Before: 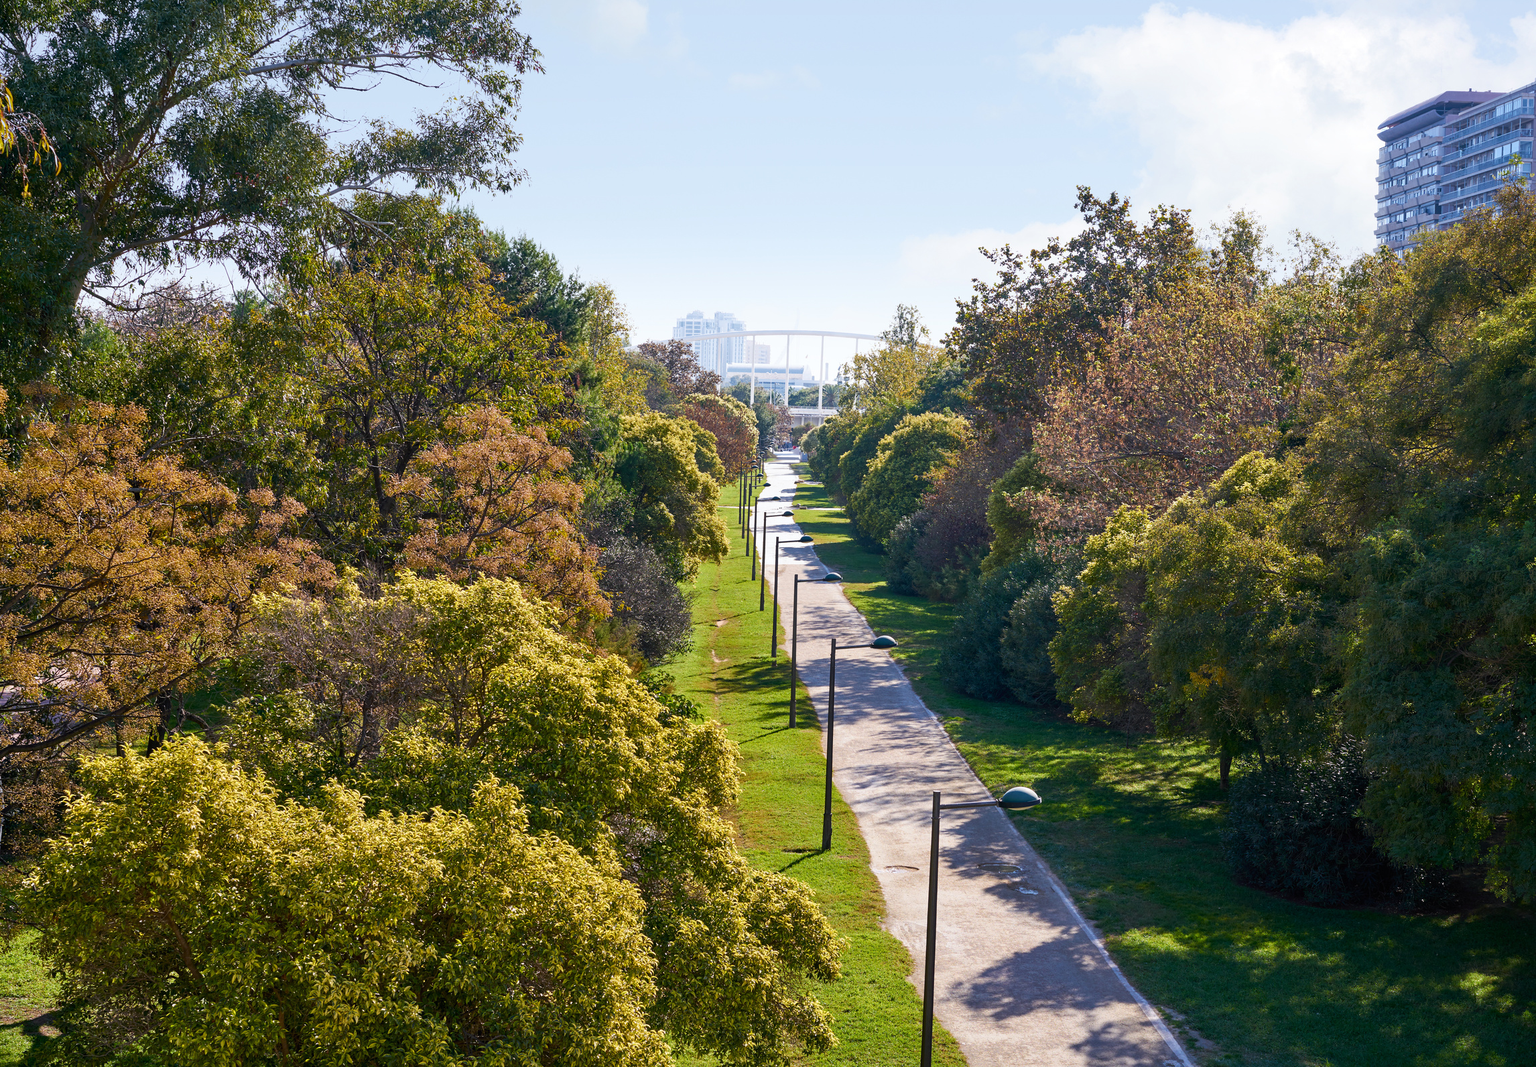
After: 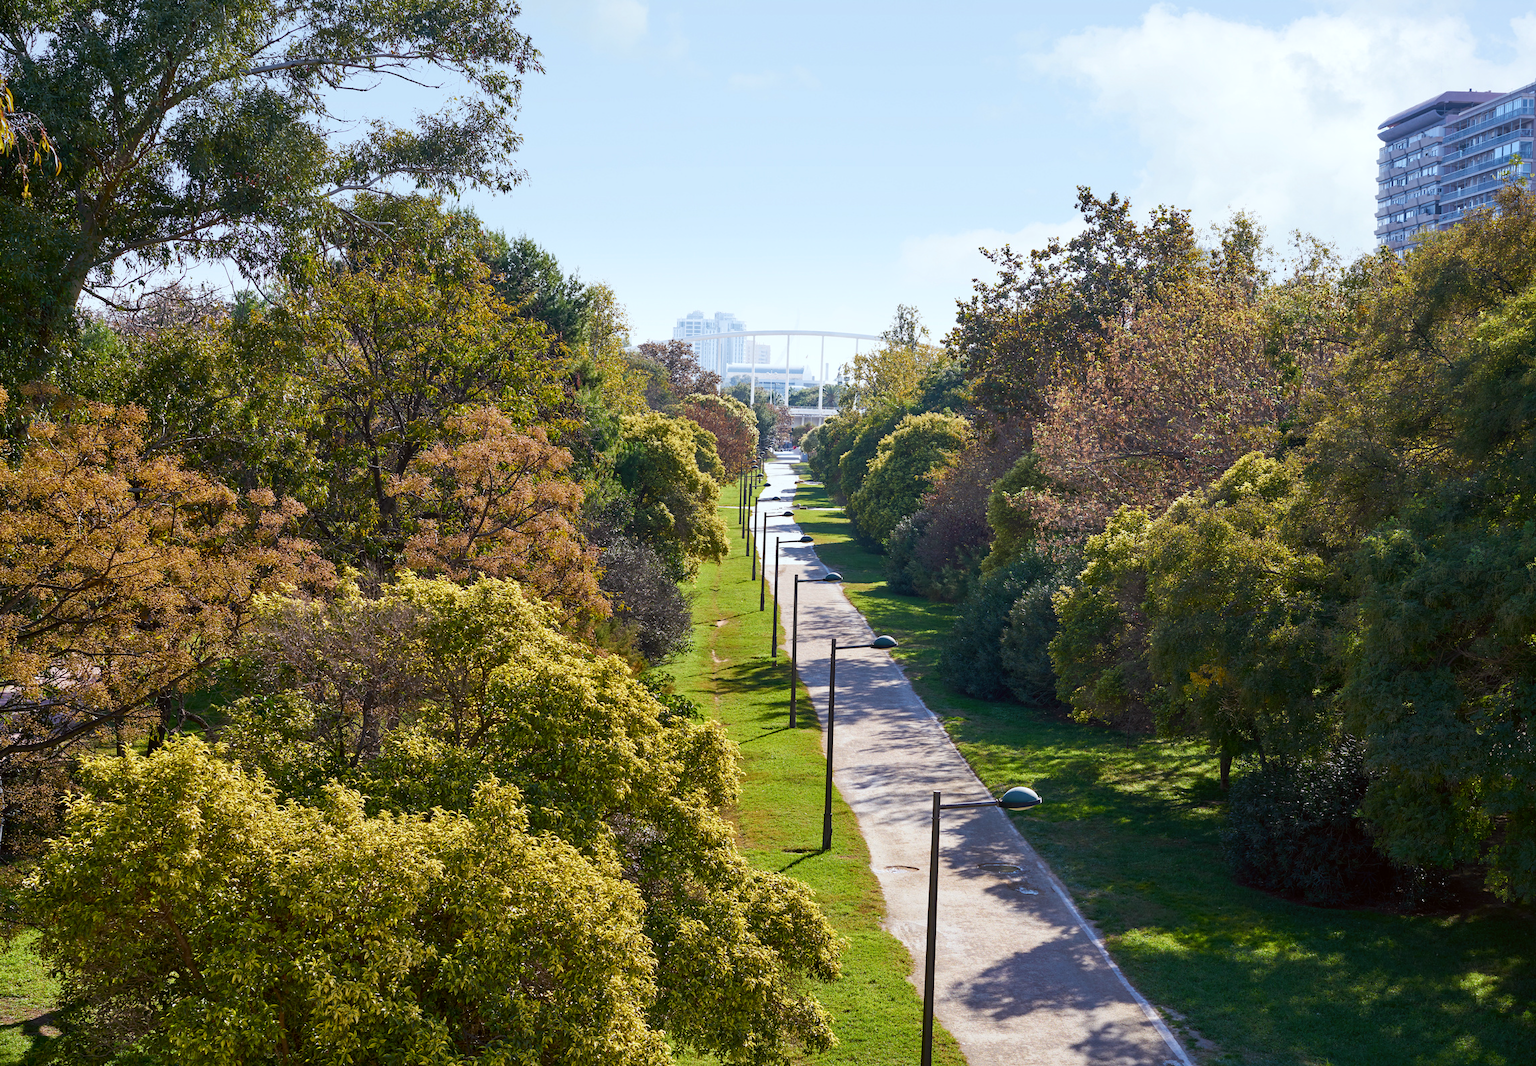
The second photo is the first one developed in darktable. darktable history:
color correction: highlights a* -2.93, highlights b* -2.76, shadows a* 2.04, shadows b* 2.96
